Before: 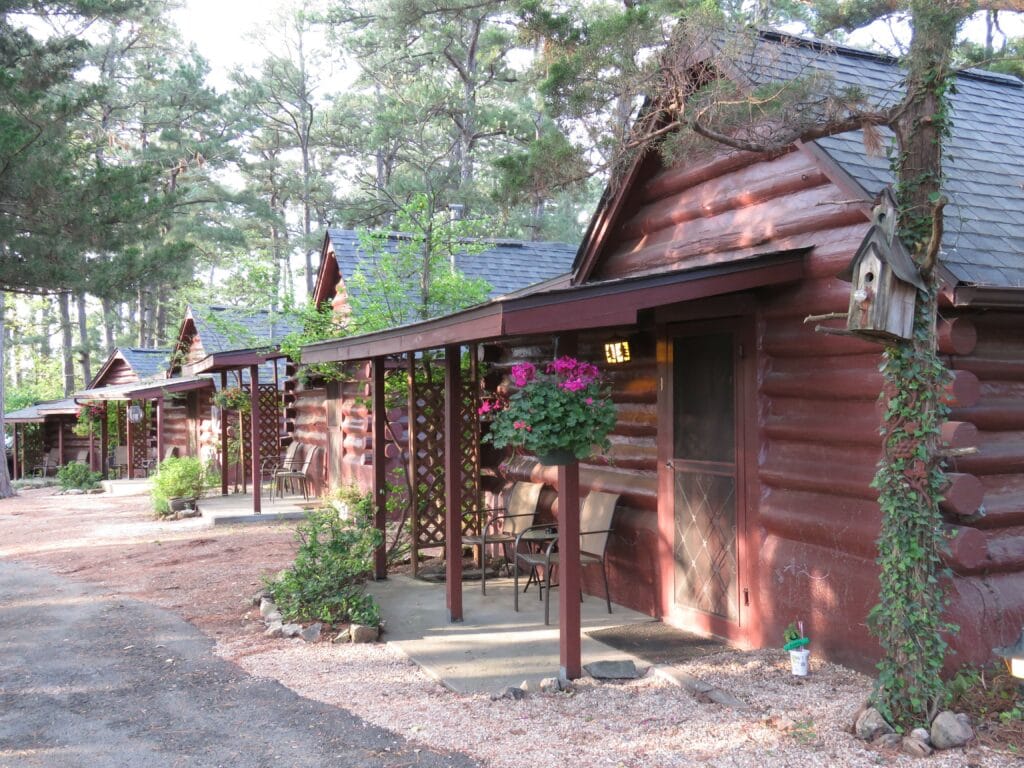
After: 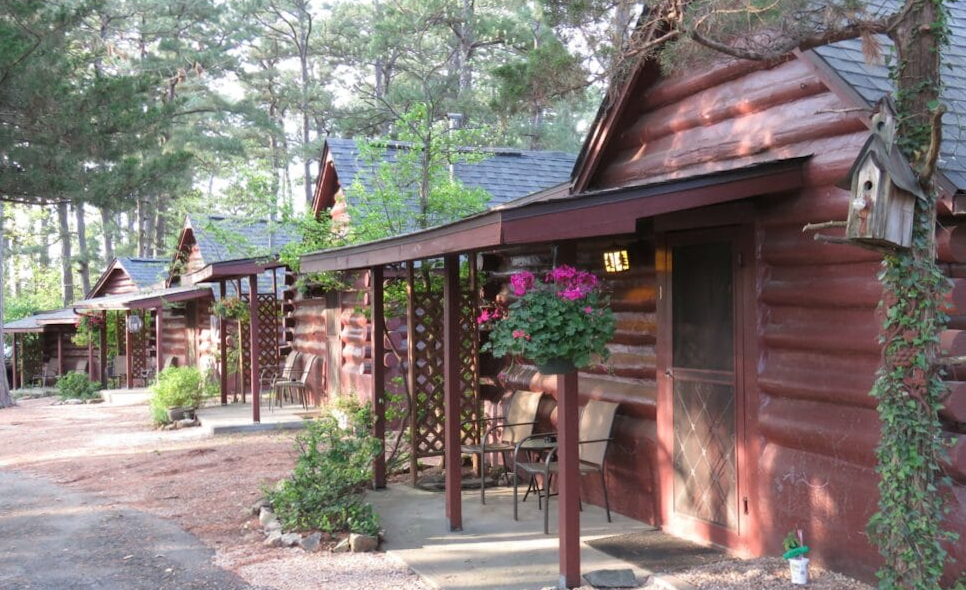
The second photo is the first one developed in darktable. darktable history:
crop and rotate: angle 0.098°, top 11.874%, right 5.424%, bottom 11.112%
